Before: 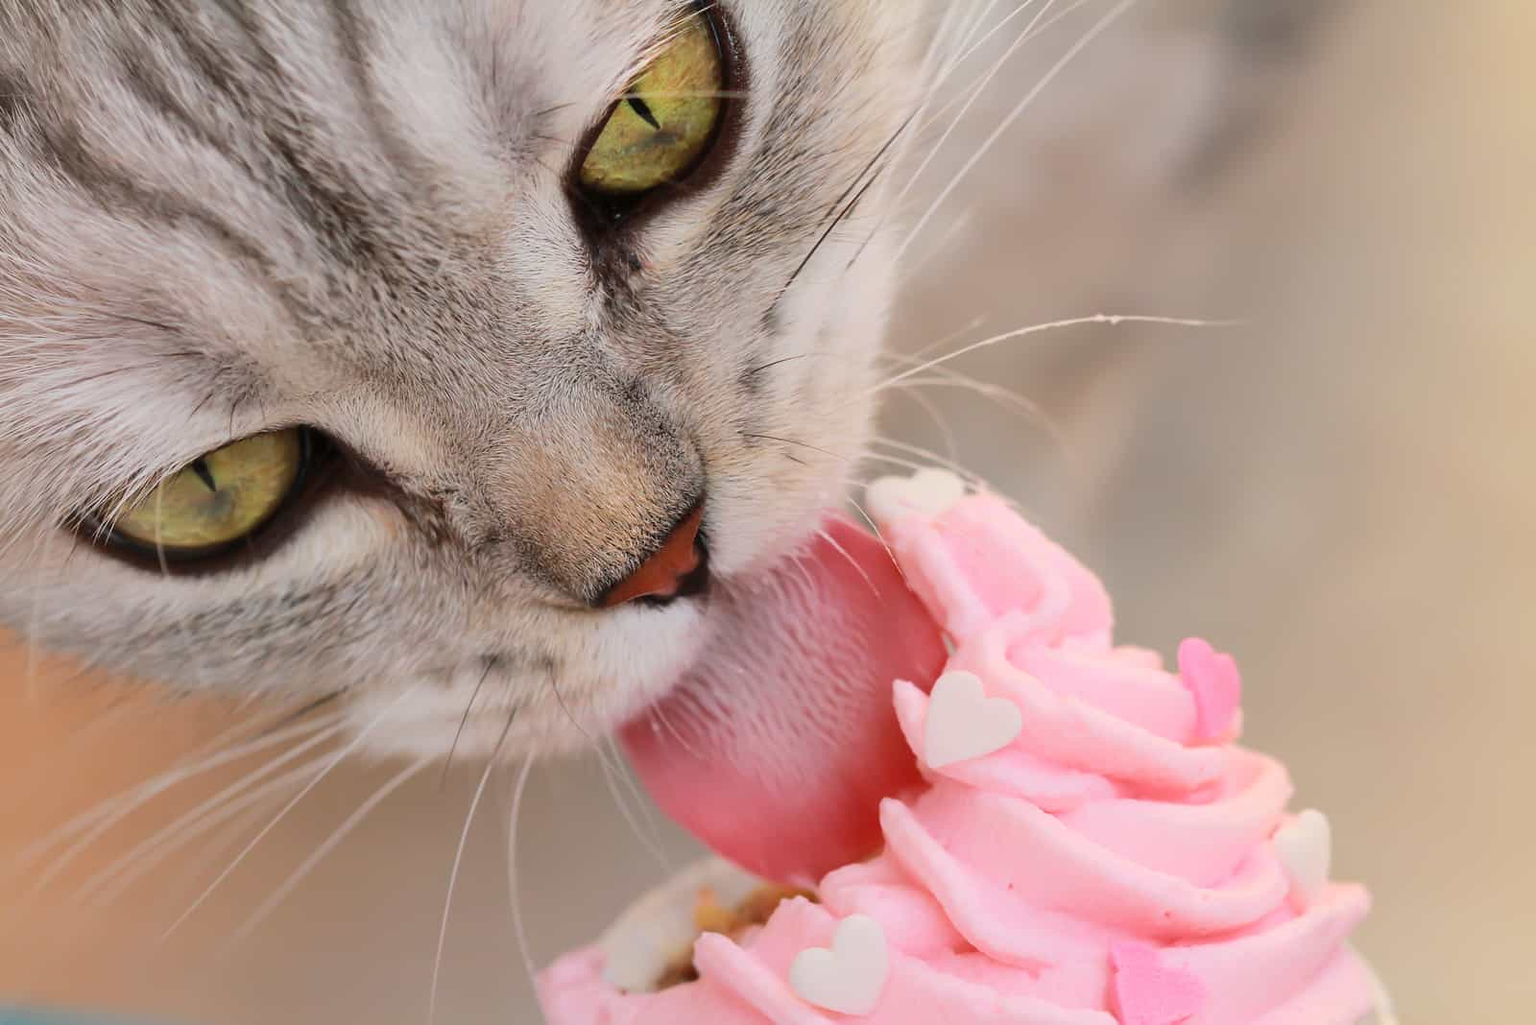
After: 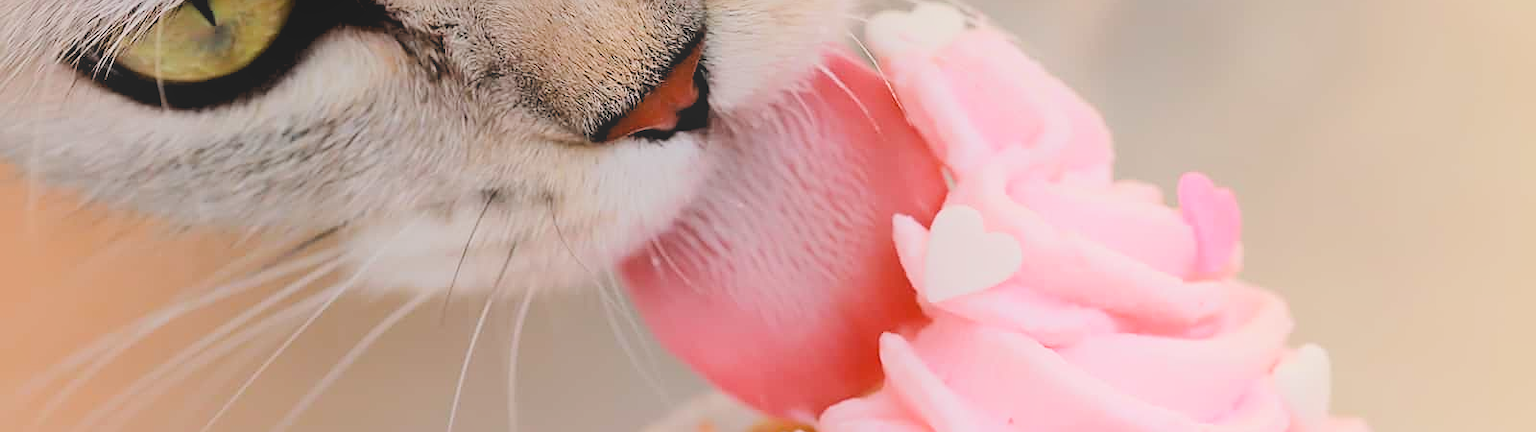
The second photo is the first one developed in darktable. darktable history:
filmic rgb: black relative exposure -7.65 EV, white relative exposure 4.56 EV, hardness 3.61, contrast 1.06
crop: top 45.433%, bottom 12.202%
sharpen: on, module defaults
local contrast: detail 71%
tone equalizer: edges refinement/feathering 500, mask exposure compensation -1.57 EV, preserve details no
tone curve: curves: ch0 [(0, 0) (0.003, 0.022) (0.011, 0.025) (0.025, 0.025) (0.044, 0.029) (0.069, 0.042) (0.1, 0.068) (0.136, 0.118) (0.177, 0.176) (0.224, 0.233) (0.277, 0.299) (0.335, 0.371) (0.399, 0.448) (0.468, 0.526) (0.543, 0.605) (0.623, 0.684) (0.709, 0.775) (0.801, 0.869) (0.898, 0.957) (1, 1)], preserve colors none
levels: levels [0.062, 0.494, 0.925]
